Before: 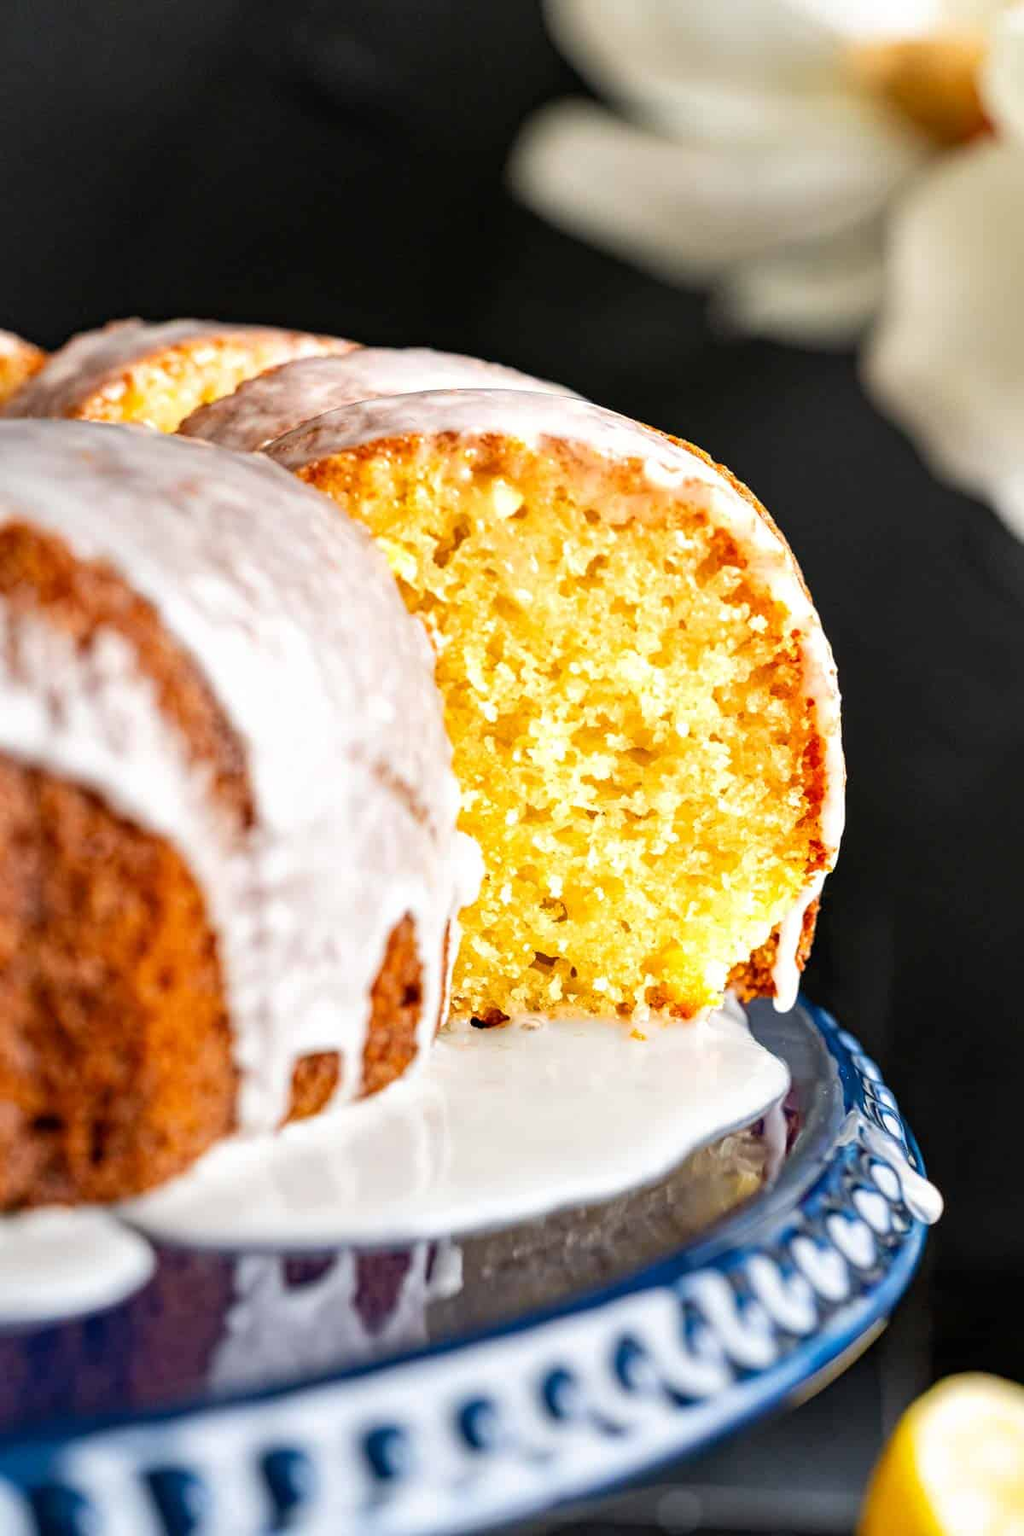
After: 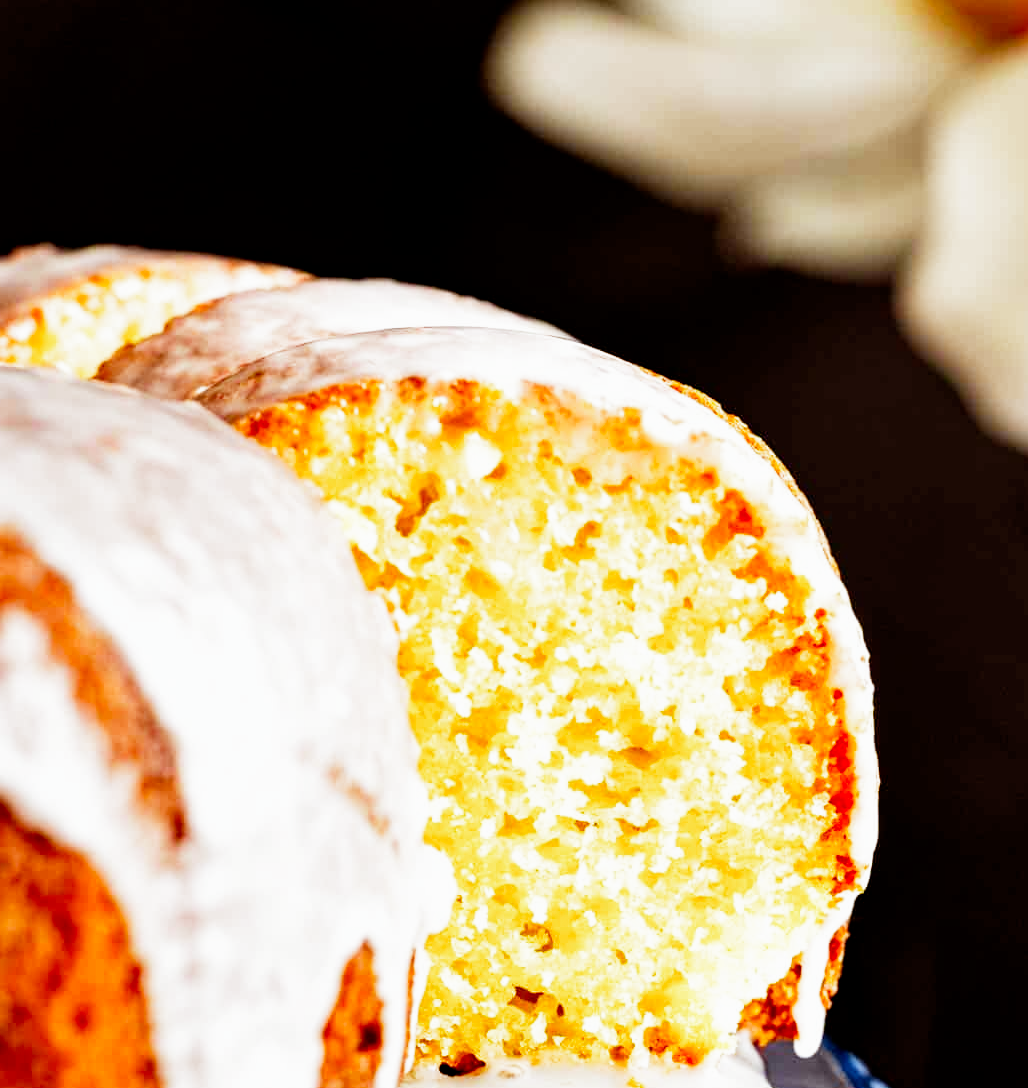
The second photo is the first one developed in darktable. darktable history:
crop and rotate: left 9.345%, top 7.22%, right 4.982%, bottom 32.331%
rgb levels: mode RGB, independent channels, levels [[0, 0.5, 1], [0, 0.521, 1], [0, 0.536, 1]]
white balance: red 0.978, blue 0.999
filmic rgb: middle gray luminance 12.74%, black relative exposure -10.13 EV, white relative exposure 3.47 EV, threshold 6 EV, target black luminance 0%, hardness 5.74, latitude 44.69%, contrast 1.221, highlights saturation mix 5%, shadows ↔ highlights balance 26.78%, add noise in highlights 0, preserve chrominance no, color science v3 (2019), use custom middle-gray values true, iterations of high-quality reconstruction 0, contrast in highlights soft, enable highlight reconstruction true
